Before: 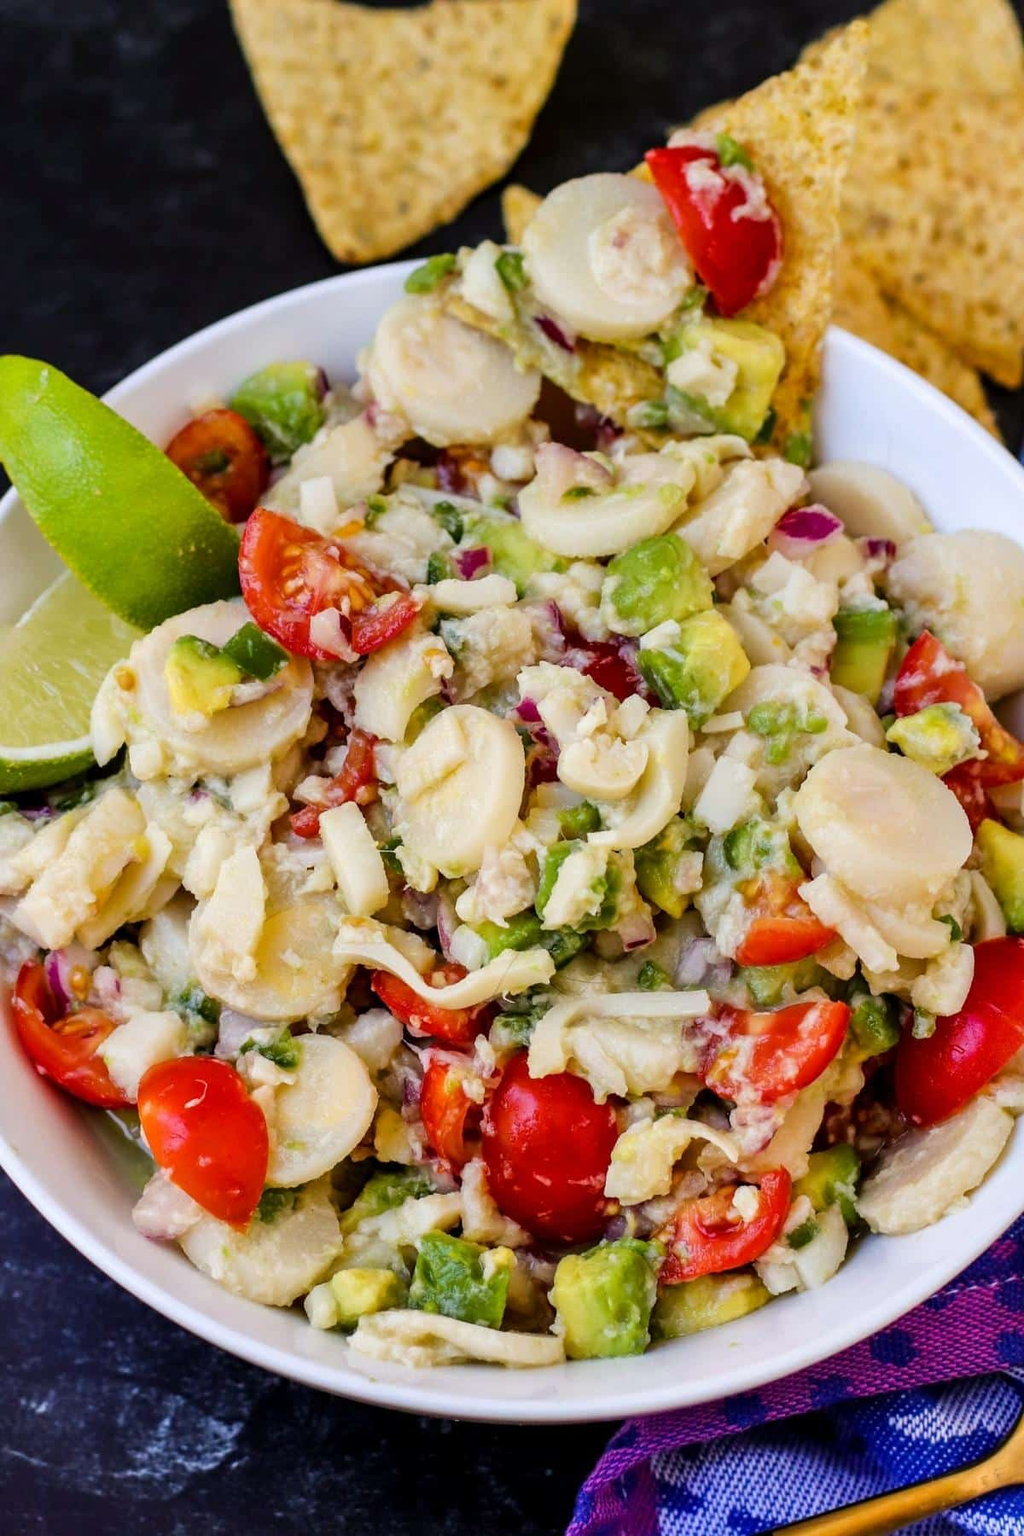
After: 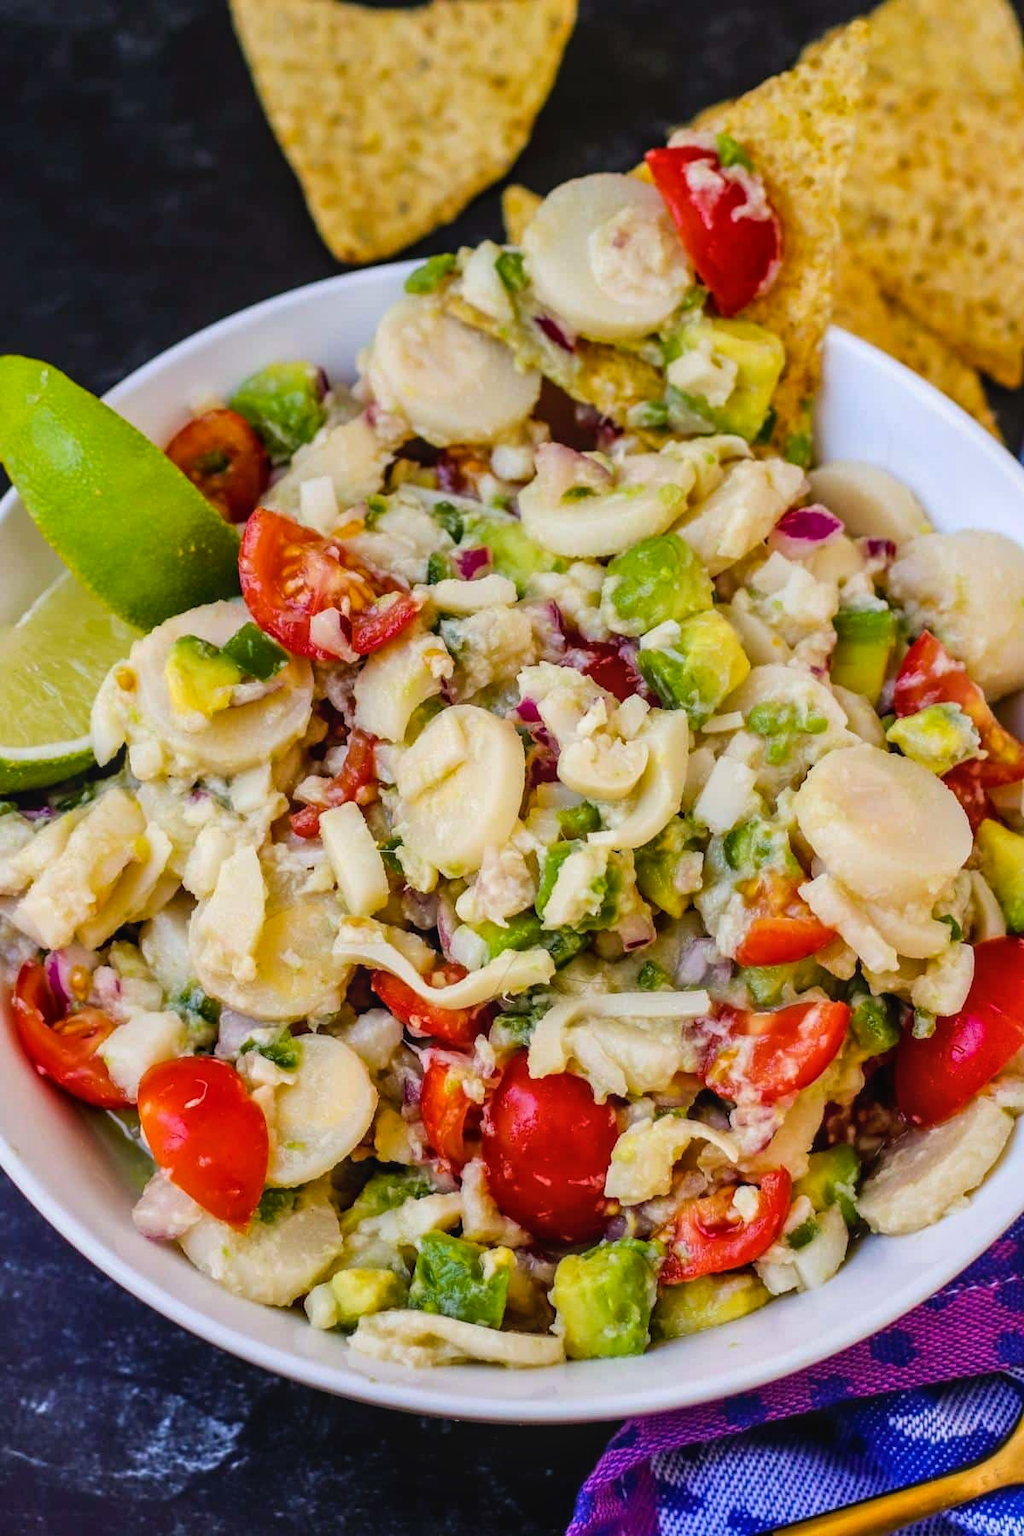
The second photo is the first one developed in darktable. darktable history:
color balance rgb: shadows lift › chroma 0.908%, shadows lift › hue 112.46°, perceptual saturation grading › global saturation 0.146%, global vibrance 29.305%
local contrast: detail 110%
